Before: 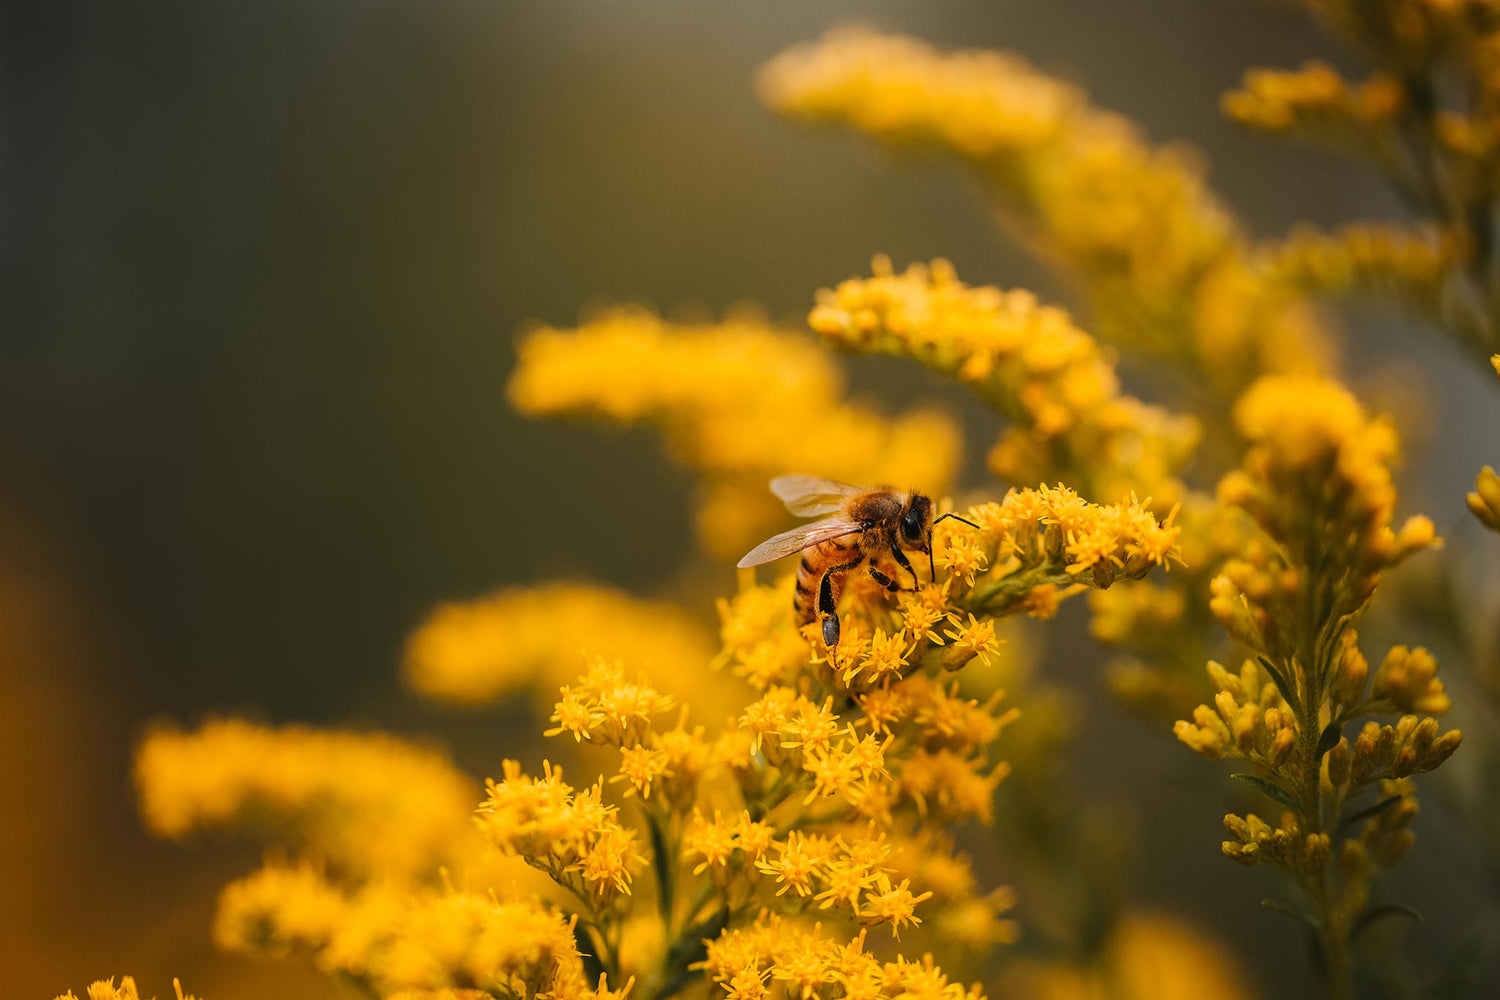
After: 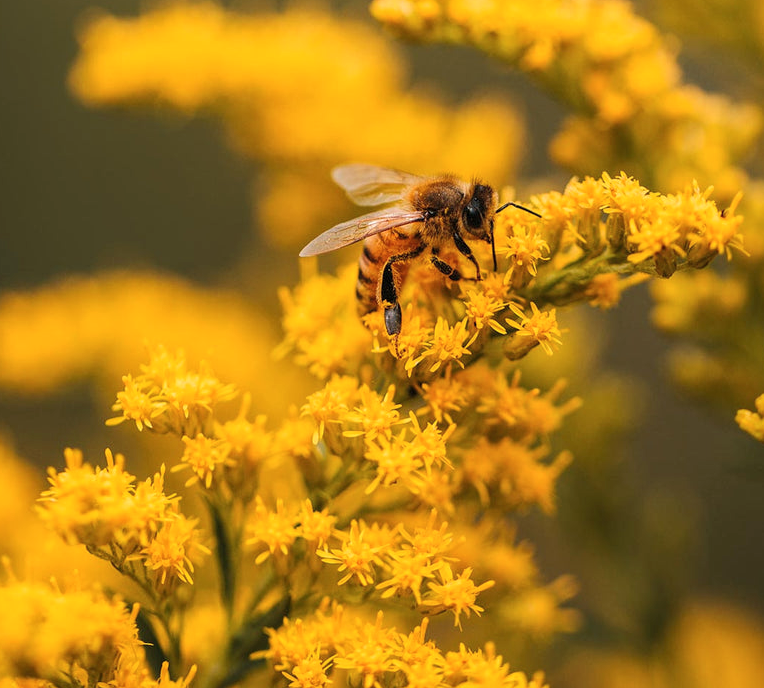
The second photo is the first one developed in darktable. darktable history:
crop and rotate: left 29.237%, top 31.152%, right 19.807%
contrast brightness saturation: contrast 0.05, brightness 0.06, saturation 0.01
local contrast: highlights 100%, shadows 100%, detail 120%, midtone range 0.2
